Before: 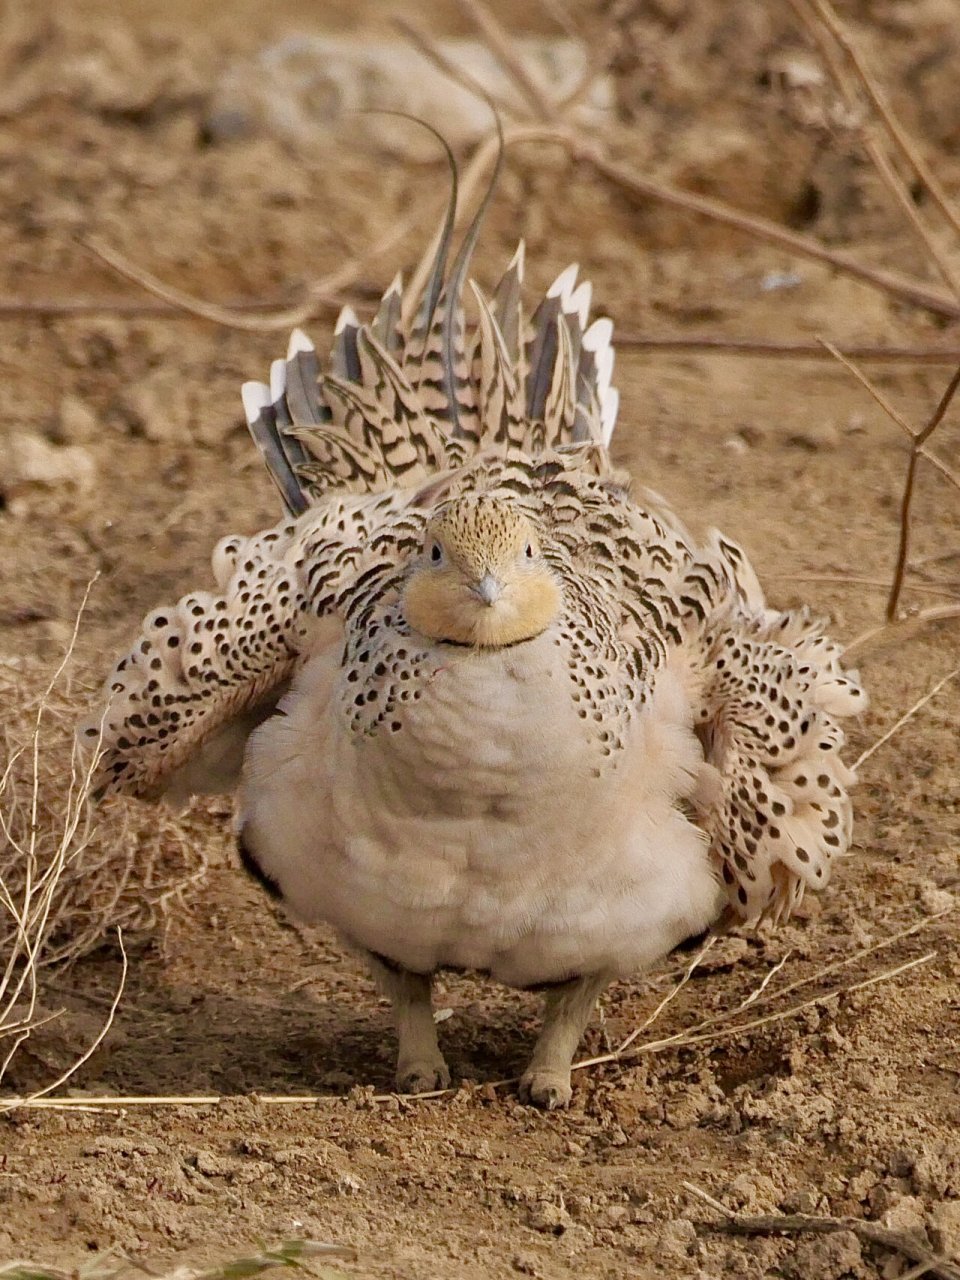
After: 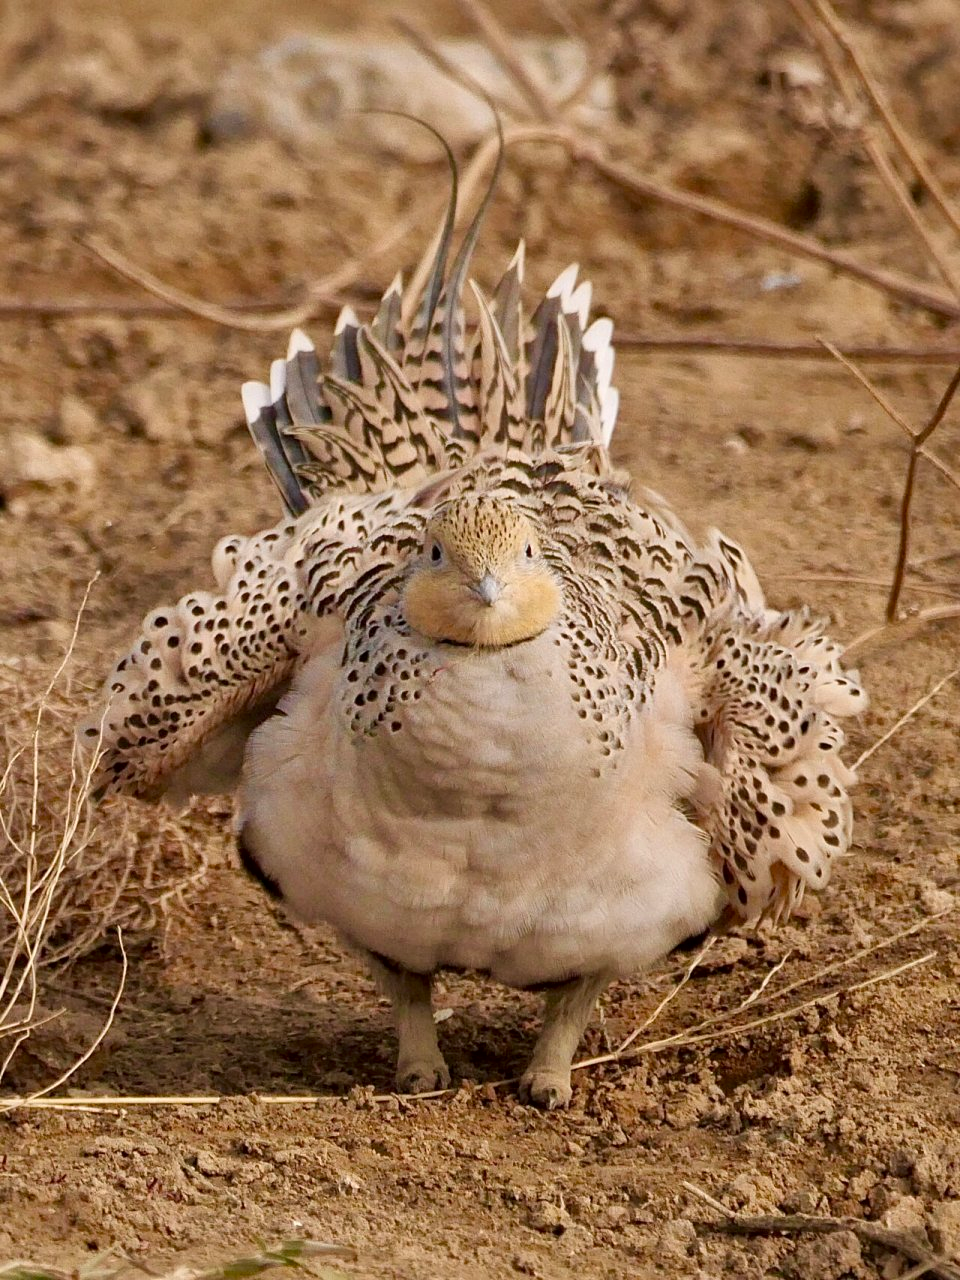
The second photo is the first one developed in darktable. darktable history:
local contrast: mode bilateral grid, contrast 20, coarseness 51, detail 128%, midtone range 0.2
